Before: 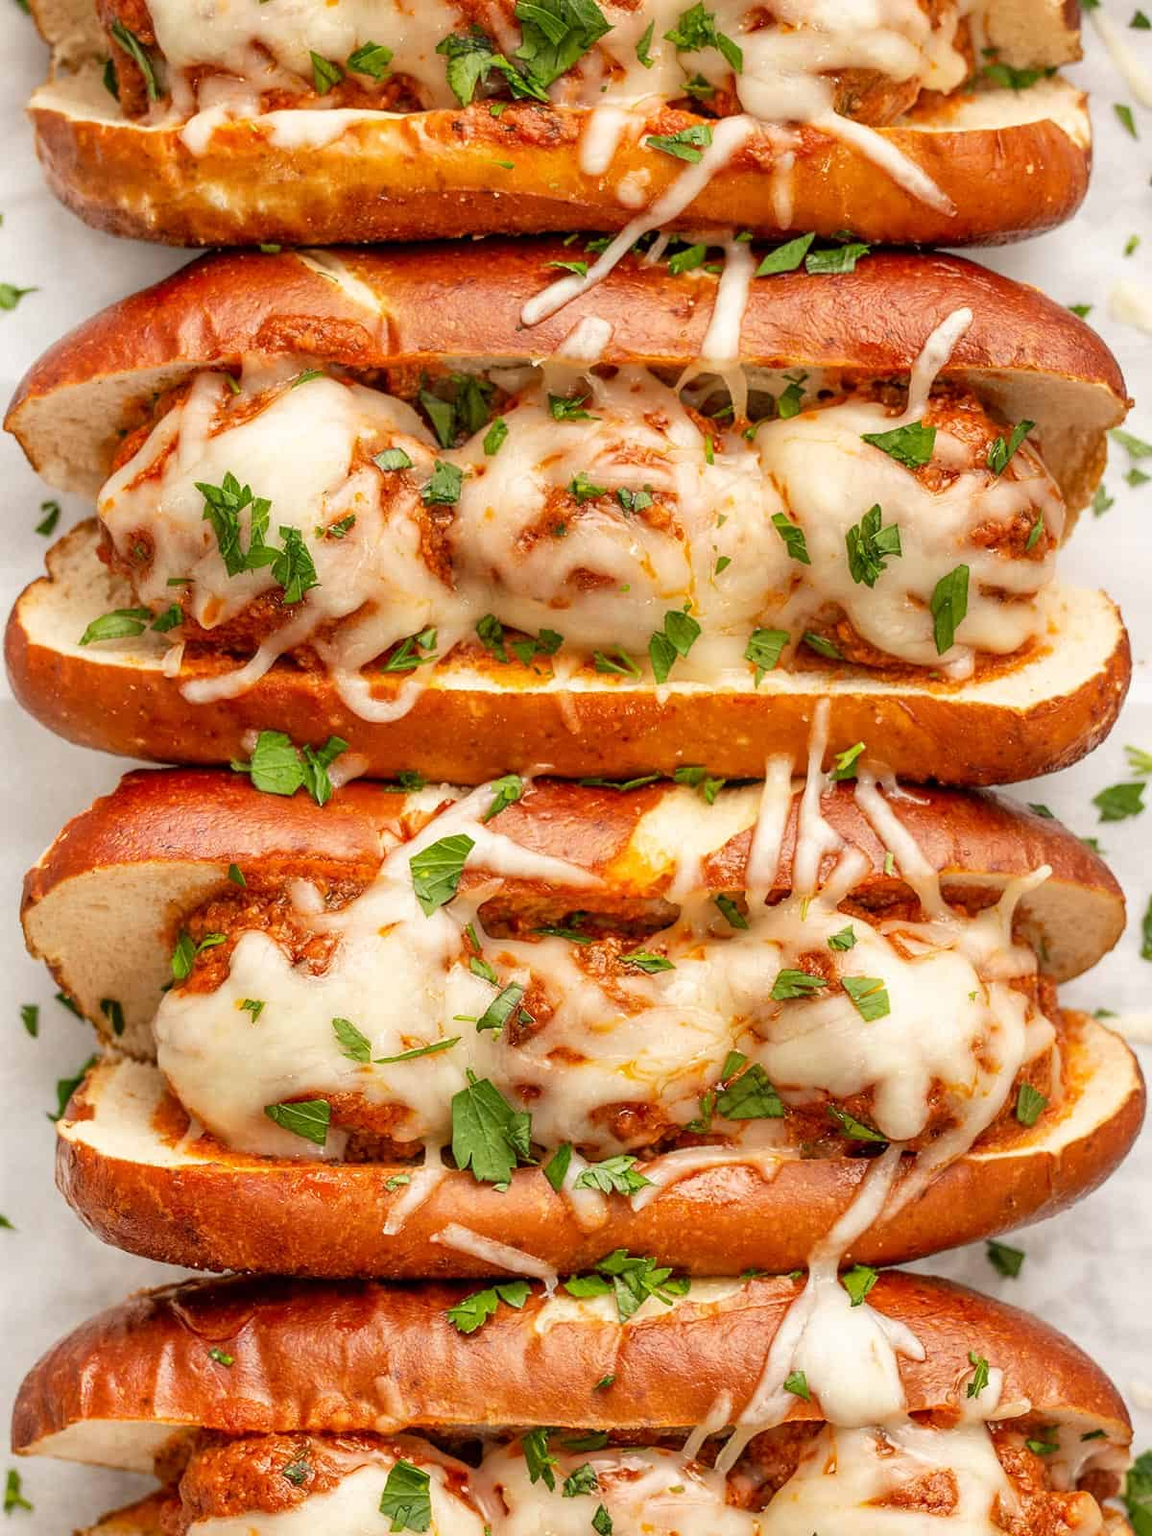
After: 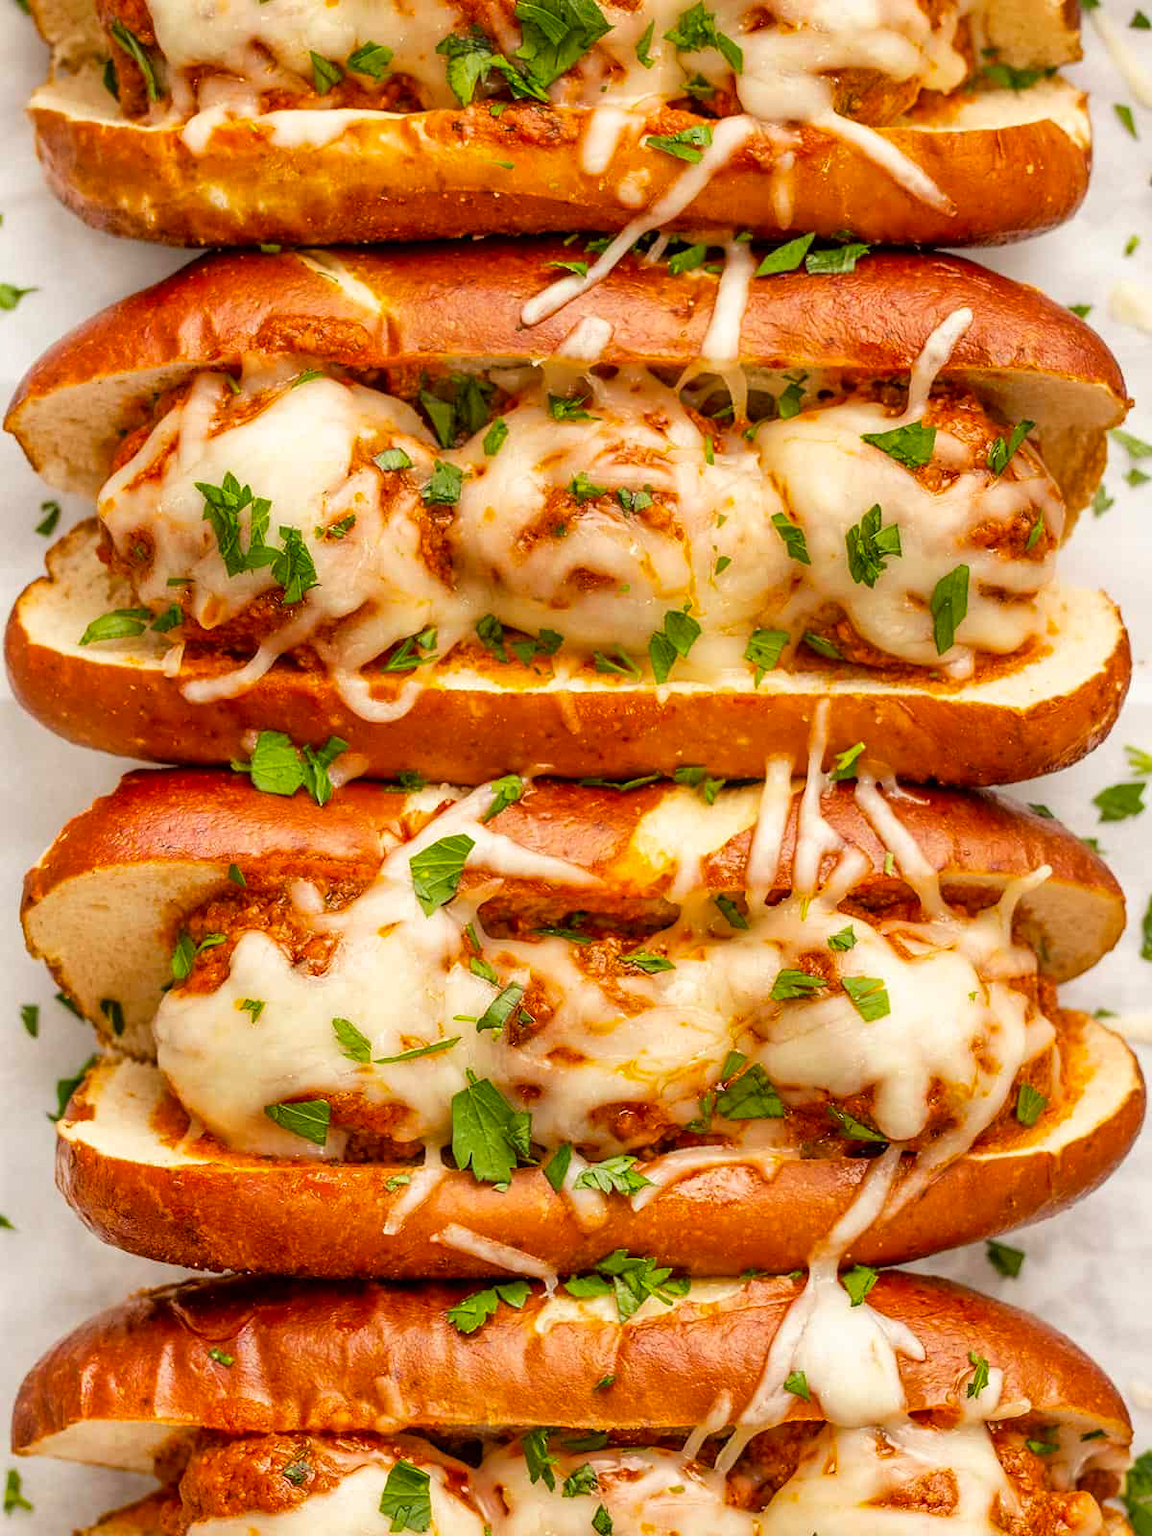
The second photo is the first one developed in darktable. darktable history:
color balance rgb: shadows lift › chroma 0.722%, shadows lift › hue 113.63°, power › chroma 0.281%, power › hue 22.85°, perceptual saturation grading › global saturation 25.159%
